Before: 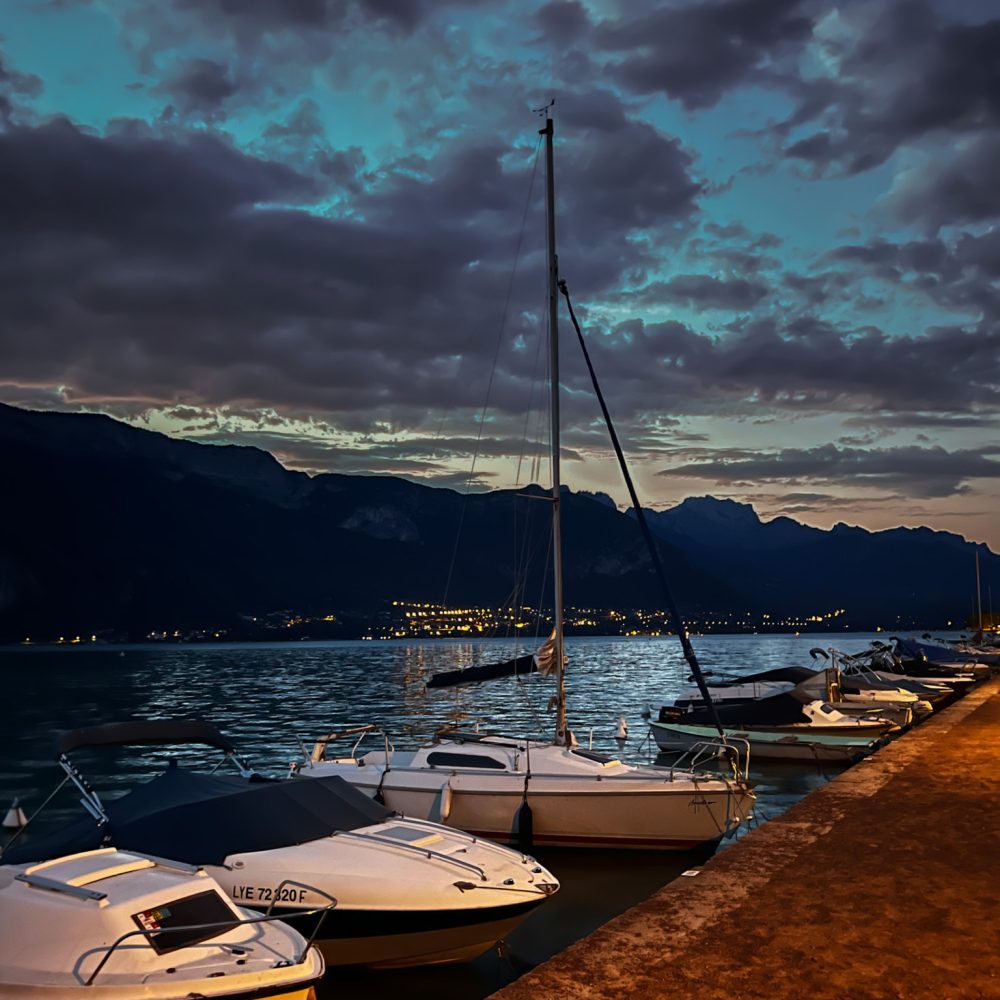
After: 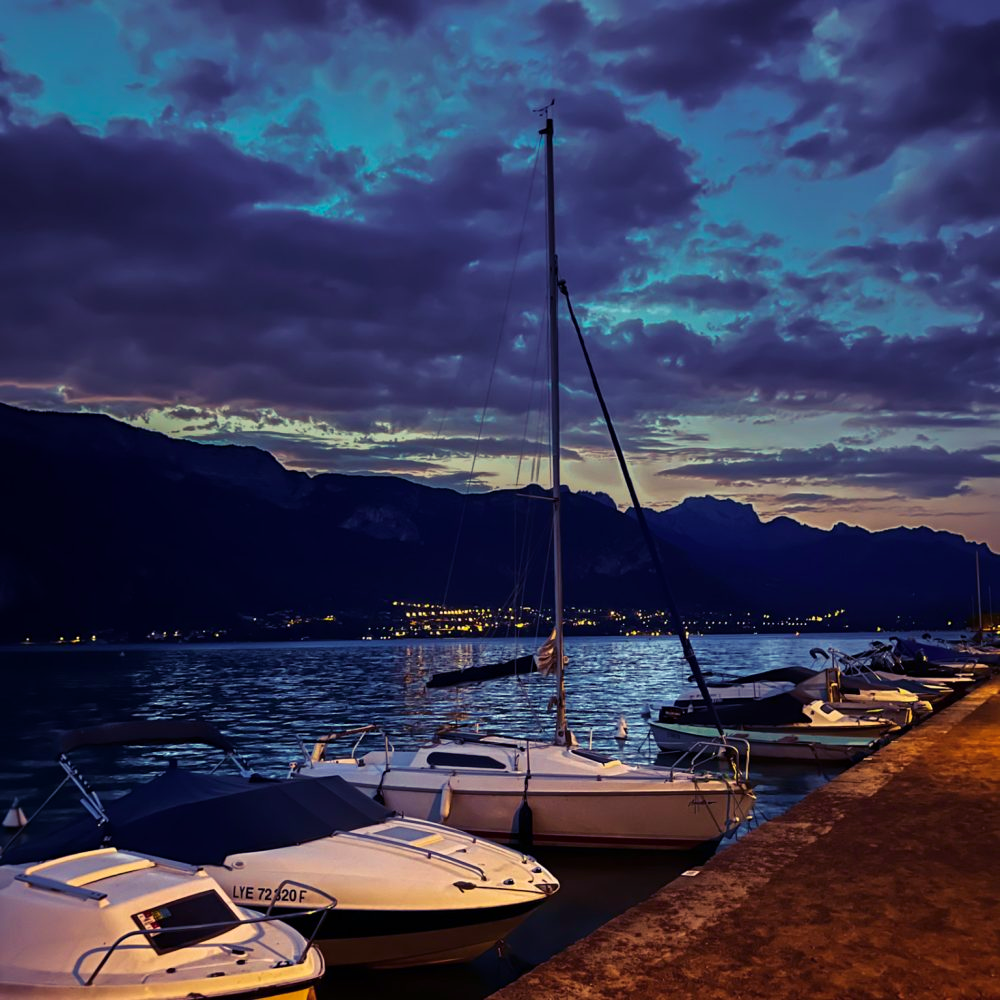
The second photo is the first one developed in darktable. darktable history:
color balance rgb: shadows lift › luminance -28.942%, shadows lift › chroma 14.732%, shadows lift › hue 272.99°, perceptual saturation grading › global saturation 8.714%
velvia: on, module defaults
